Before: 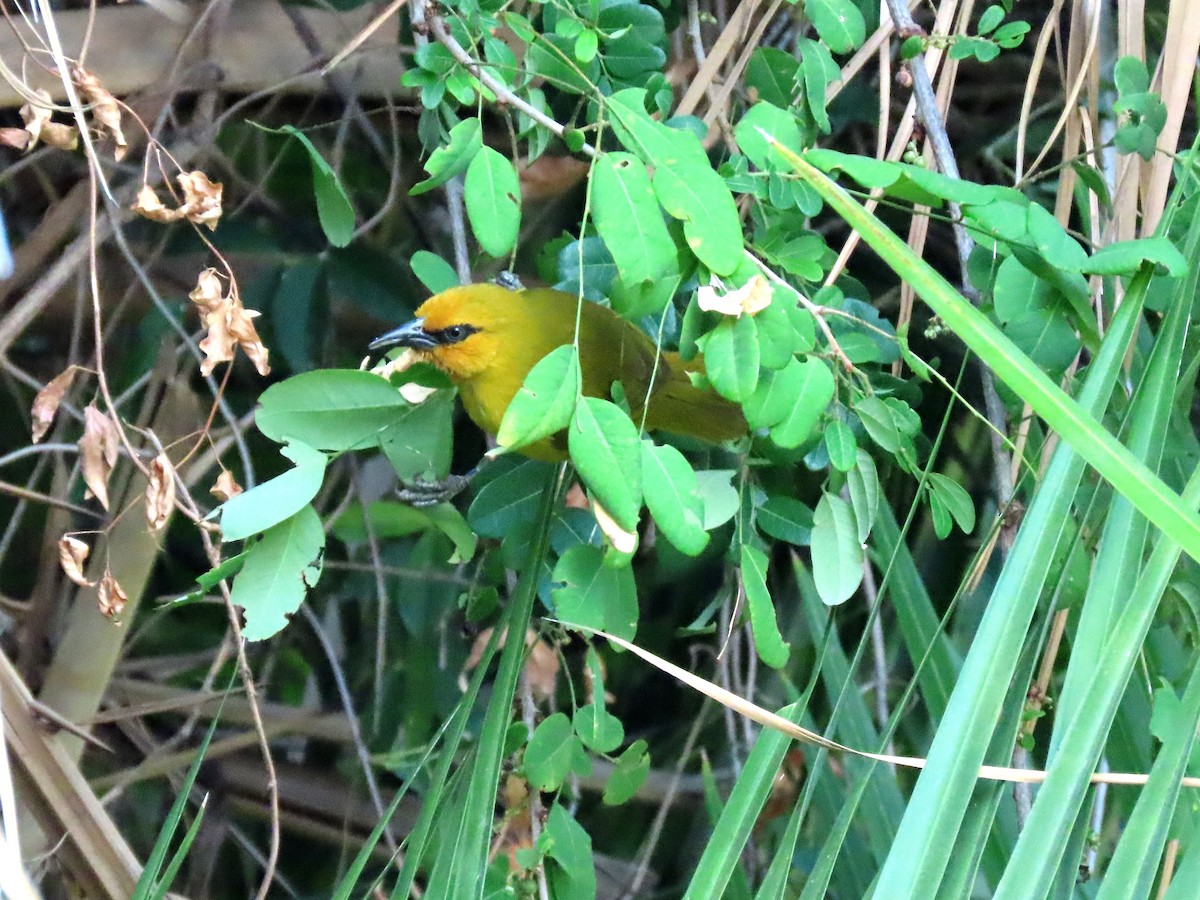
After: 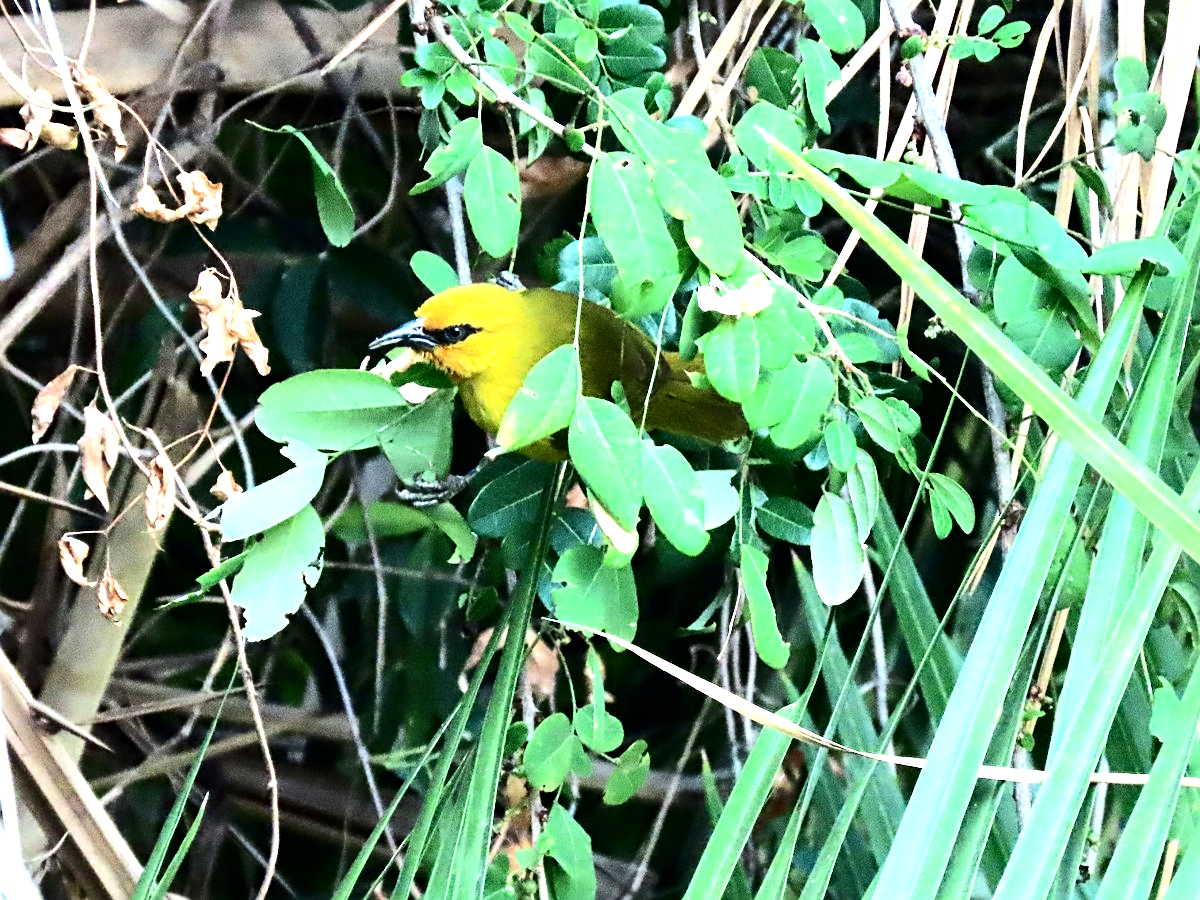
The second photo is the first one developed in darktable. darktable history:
sharpen: radius 2.529, amount 0.323
tone equalizer: -8 EV -1.08 EV, -7 EV -1.01 EV, -6 EV -0.867 EV, -5 EV -0.578 EV, -3 EV 0.578 EV, -2 EV 0.867 EV, -1 EV 1.01 EV, +0 EV 1.08 EV, edges refinement/feathering 500, mask exposure compensation -1.57 EV, preserve details no
contrast brightness saturation: contrast 0.22
exposure: black level correction 0.001, compensate highlight preservation false
